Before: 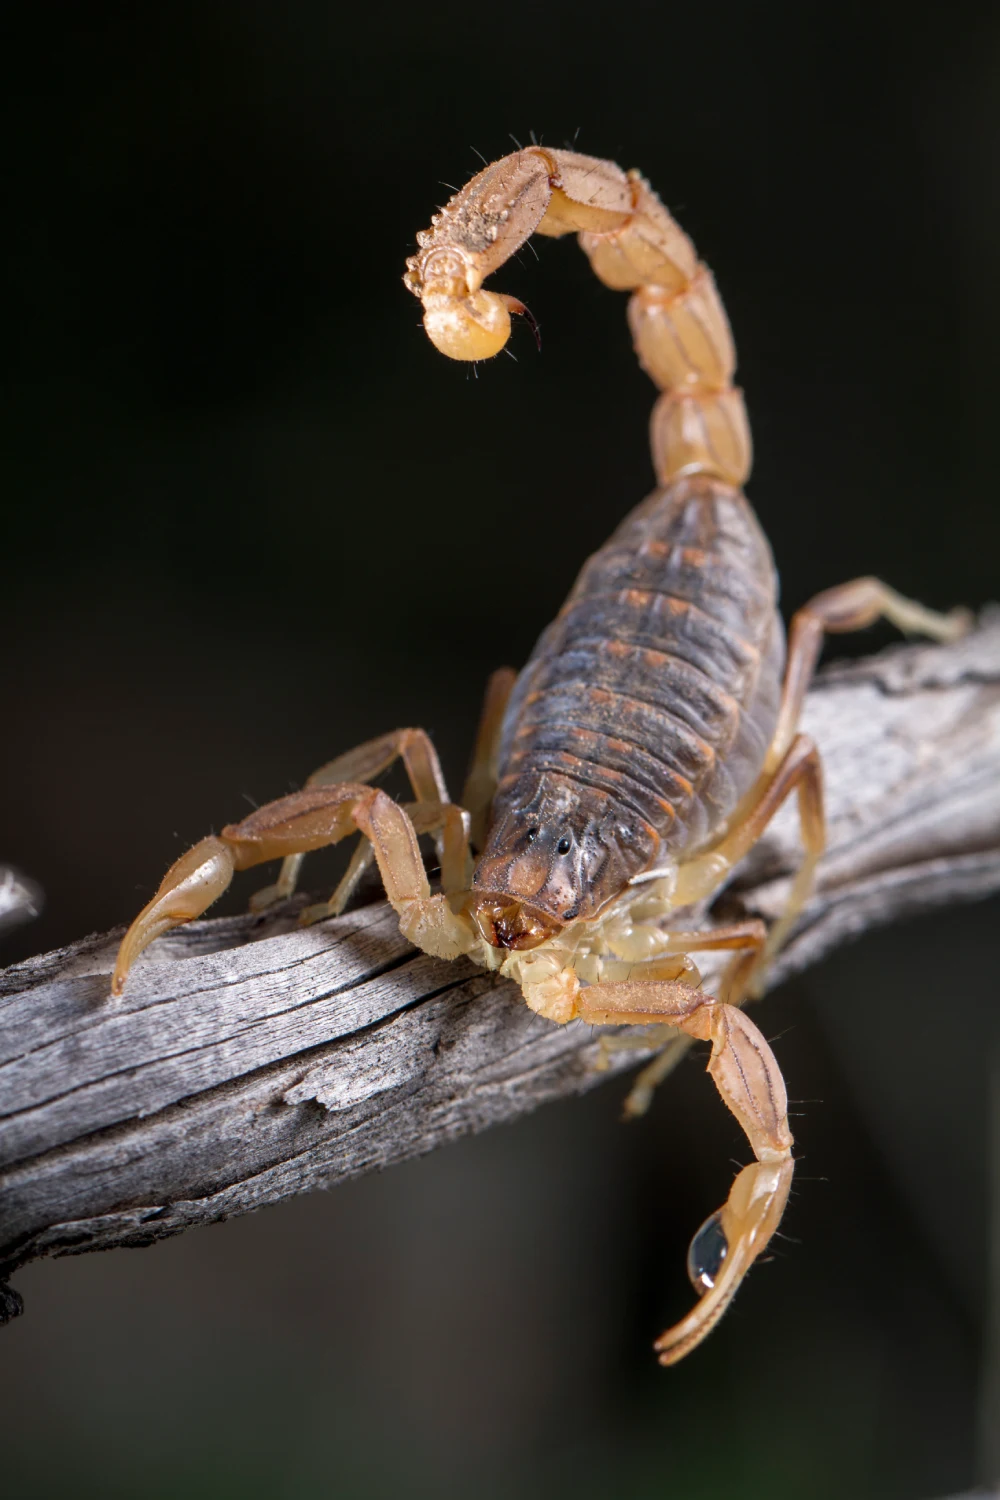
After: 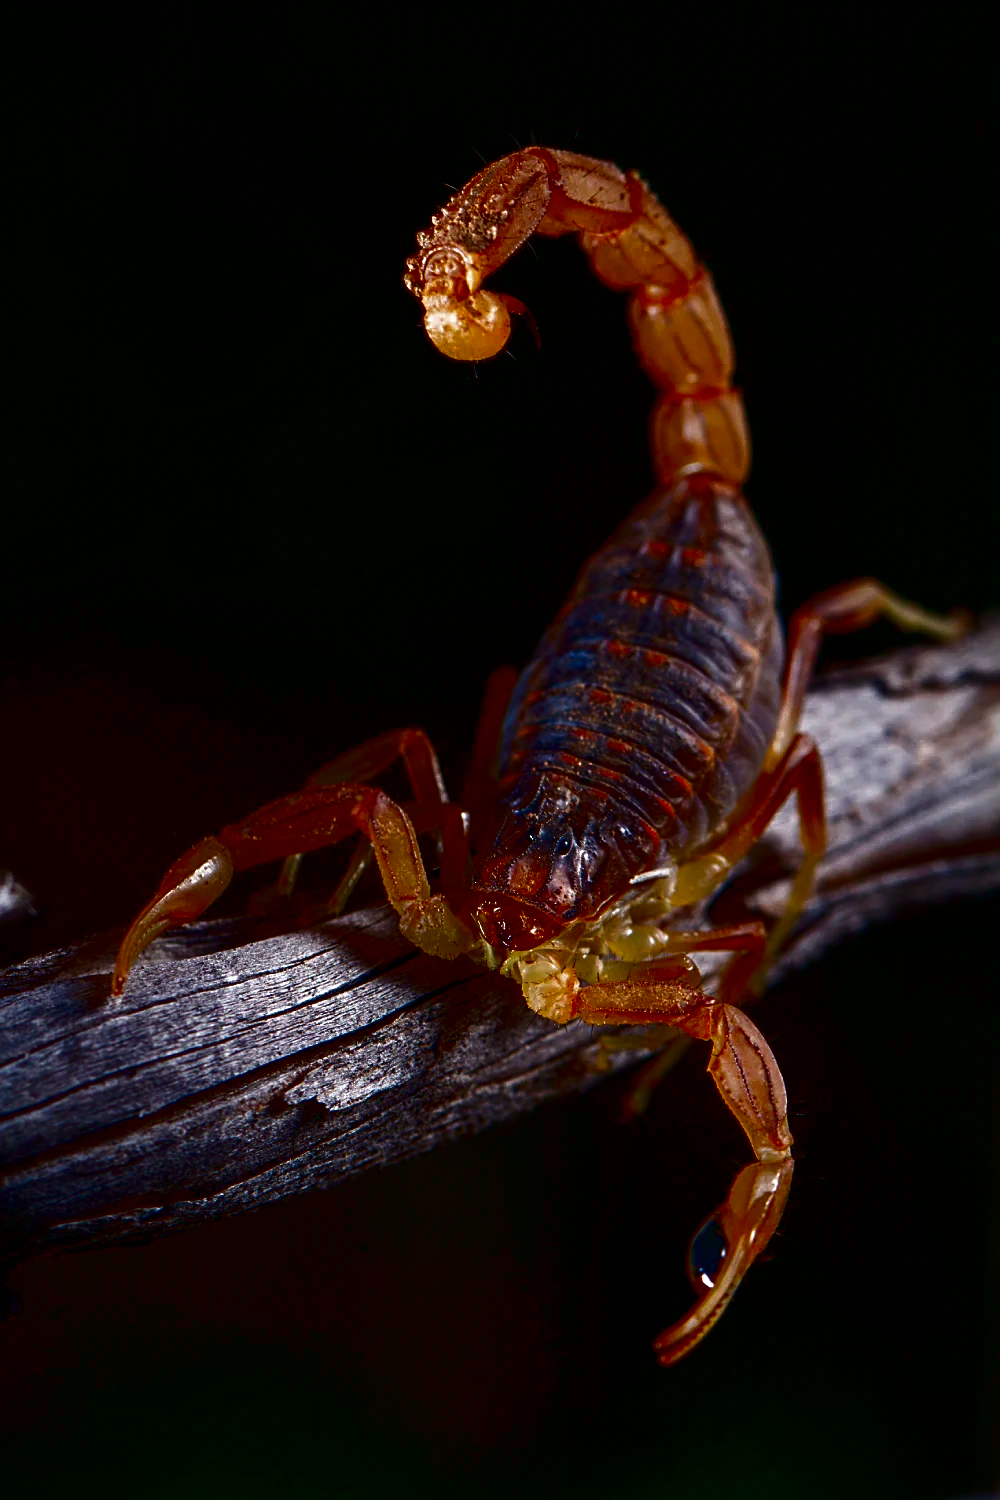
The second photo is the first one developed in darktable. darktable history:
sharpen: on, module defaults
contrast brightness saturation: brightness -1, saturation 1
